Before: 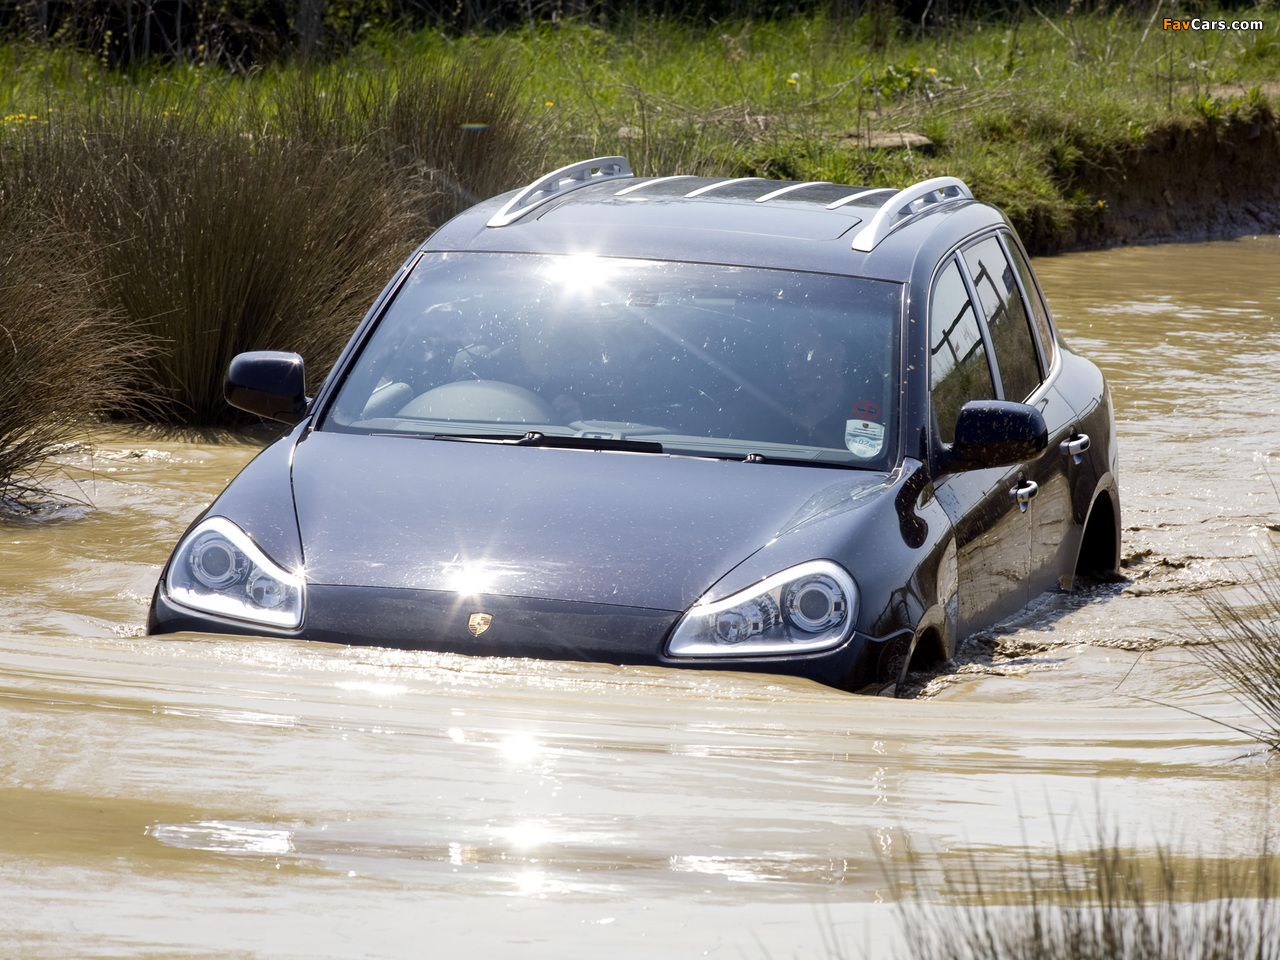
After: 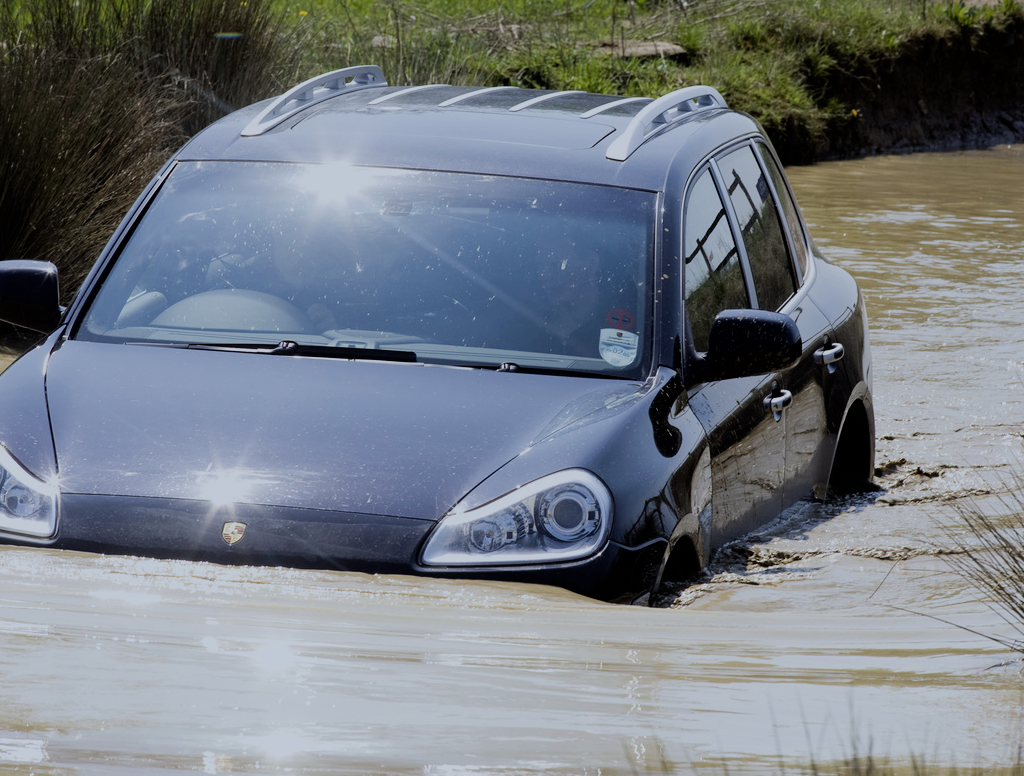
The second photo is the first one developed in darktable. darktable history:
exposure: exposure -0.977 EV, compensate highlight preservation false
crop: left 19.295%, top 9.509%, right 0.001%, bottom 9.648%
tone equalizer: -8 EV -0.724 EV, -7 EV -0.728 EV, -6 EV -0.612 EV, -5 EV -0.422 EV, -3 EV 0.401 EV, -2 EV 0.6 EV, -1 EV 0.686 EV, +0 EV 0.729 EV, smoothing diameter 24.96%, edges refinement/feathering 14.4, preserve details guided filter
color calibration: x 0.367, y 0.379, temperature 4400.26 K
filmic rgb: black relative exposure -7.65 EV, white relative exposure 4.56 EV, hardness 3.61
